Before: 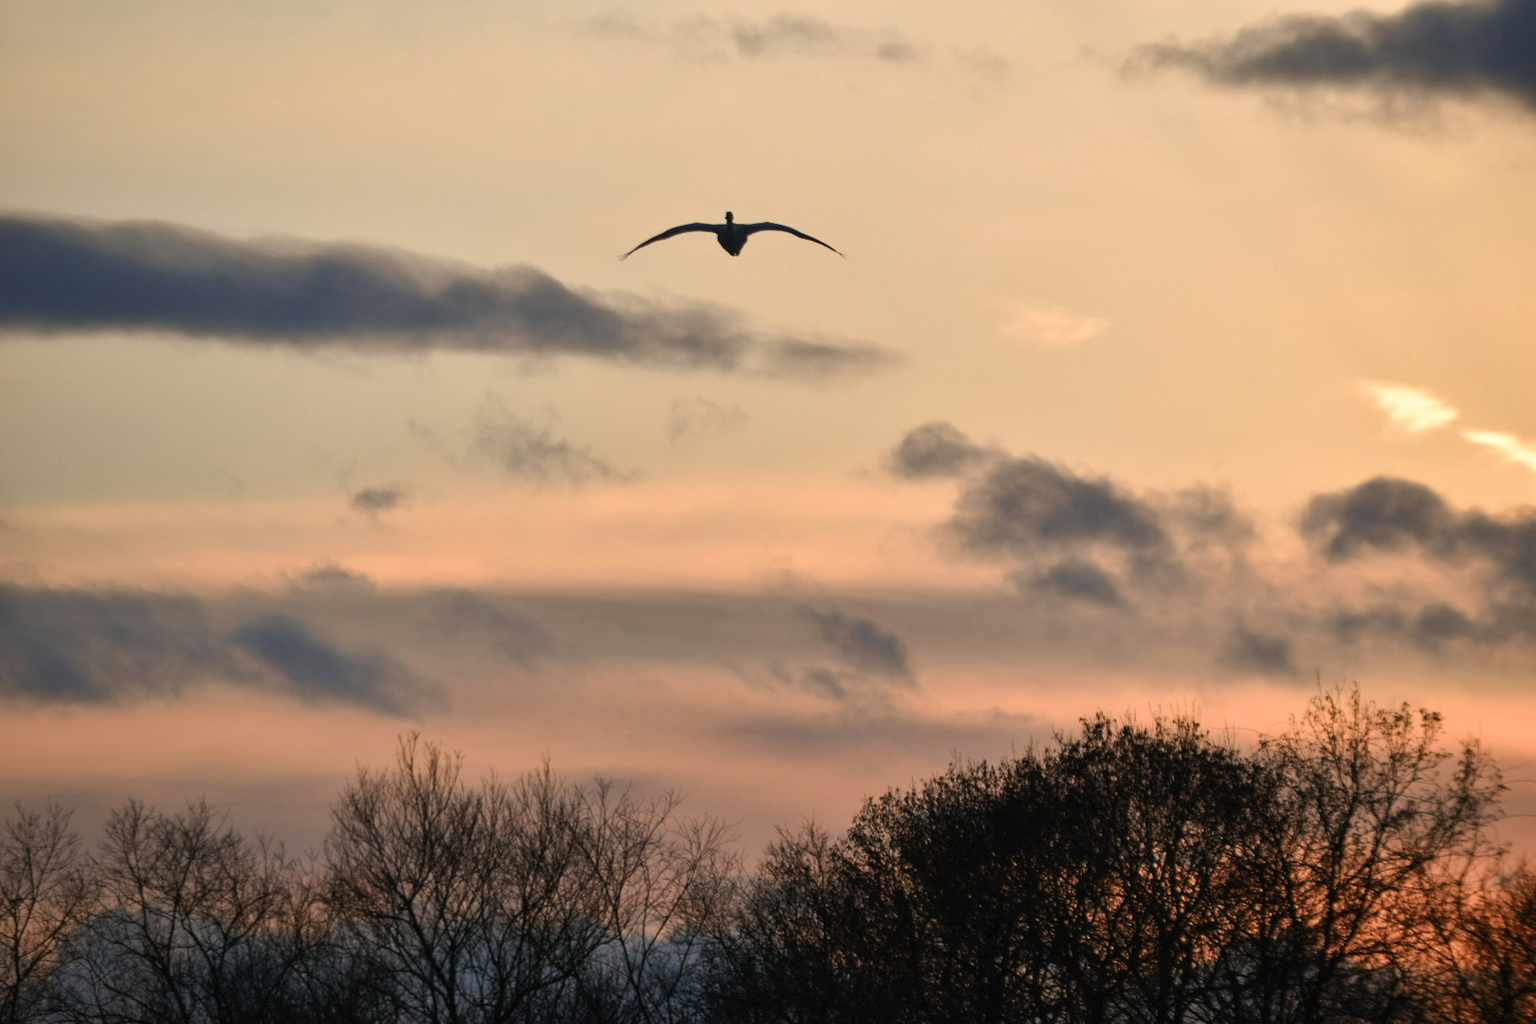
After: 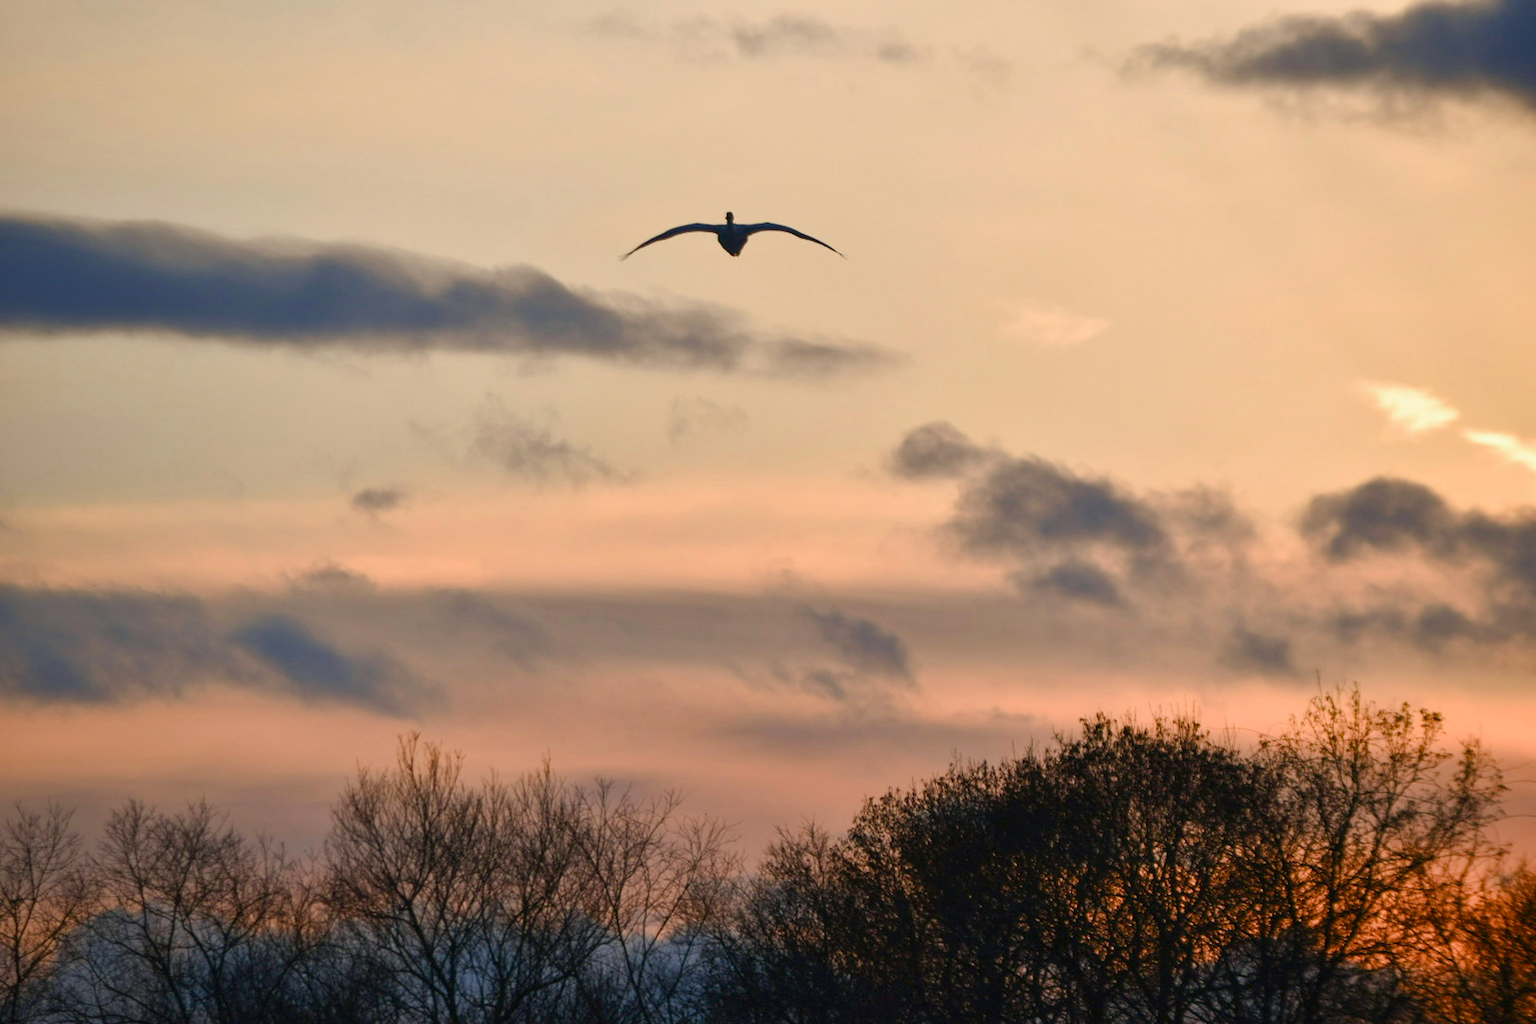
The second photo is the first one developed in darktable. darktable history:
color balance rgb: power › chroma 0.489%, power › hue 261°, highlights gain › luminance 17.388%, perceptual saturation grading › global saturation 20%, perceptual saturation grading › highlights -24.805%, perceptual saturation grading › shadows 49.879%, contrast -10.218%
